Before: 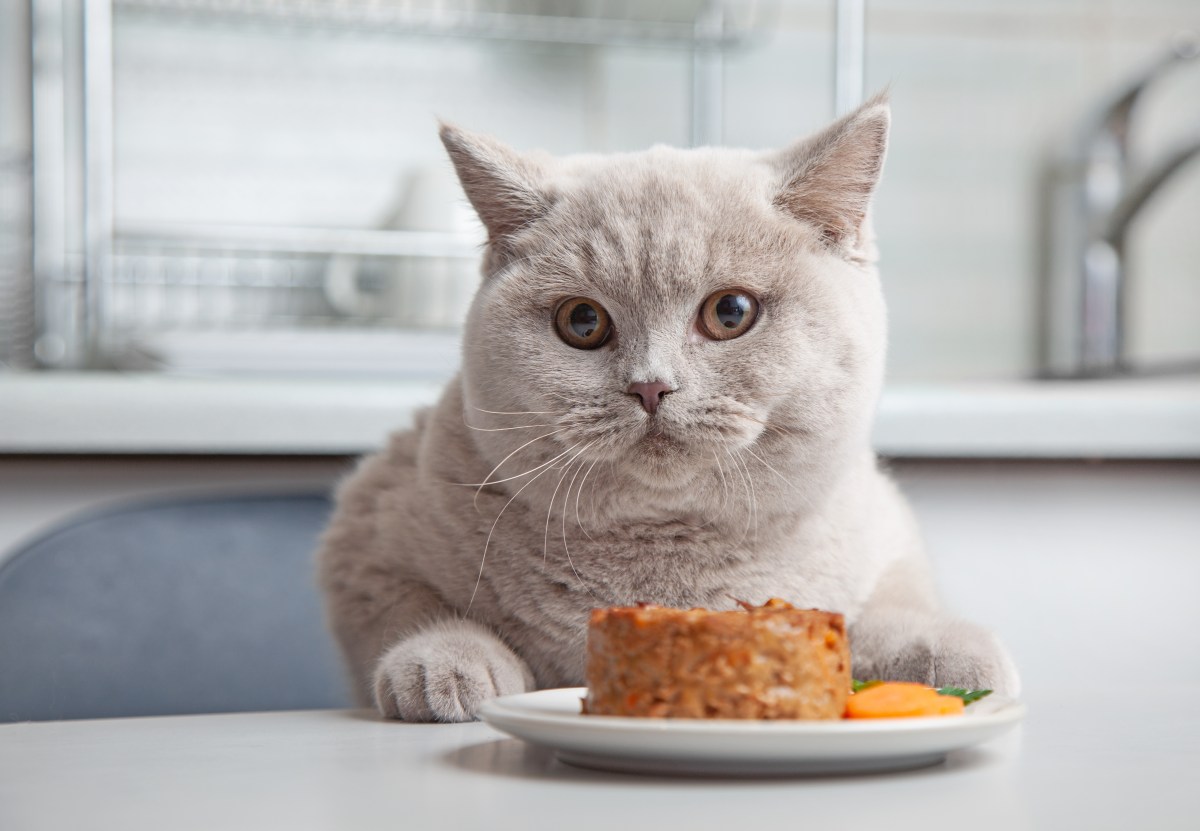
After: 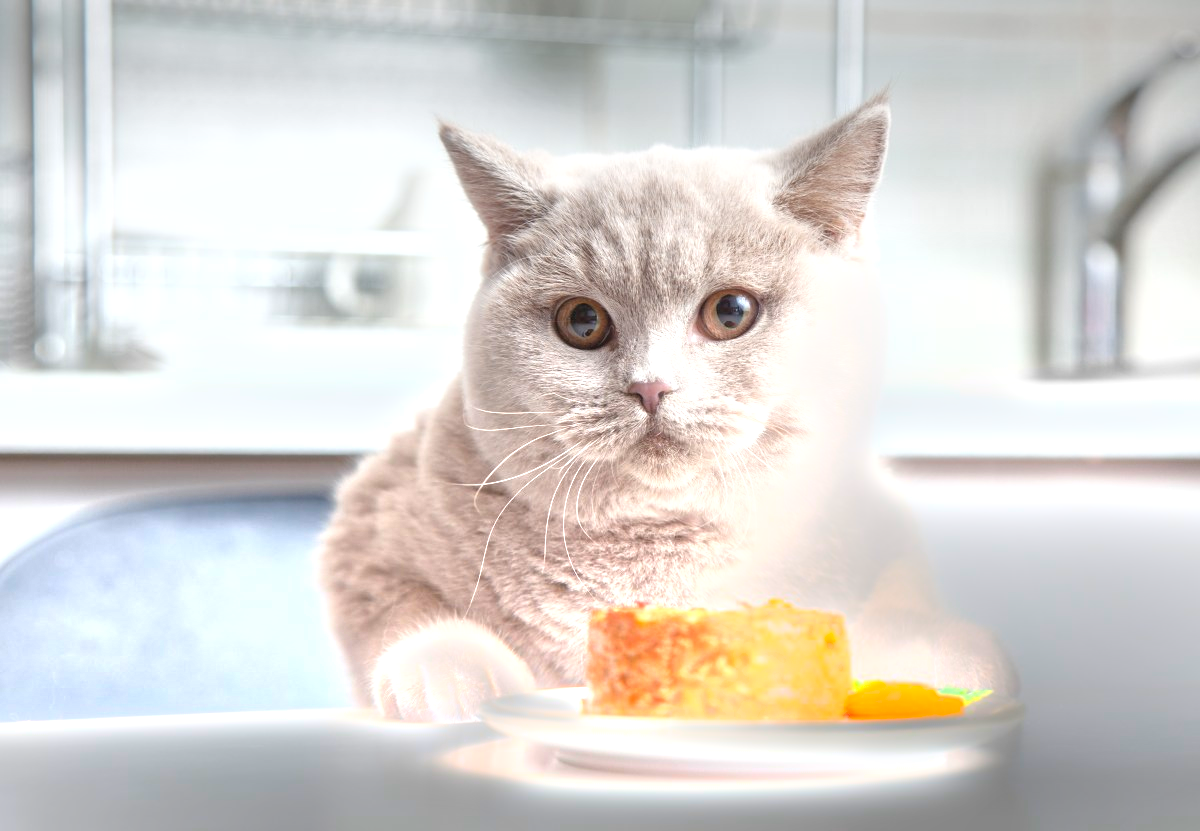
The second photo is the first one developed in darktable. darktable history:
shadows and highlights: shadows 25, highlights -25
bloom: size 3%, threshold 100%, strength 0%
graduated density: density -3.9 EV
